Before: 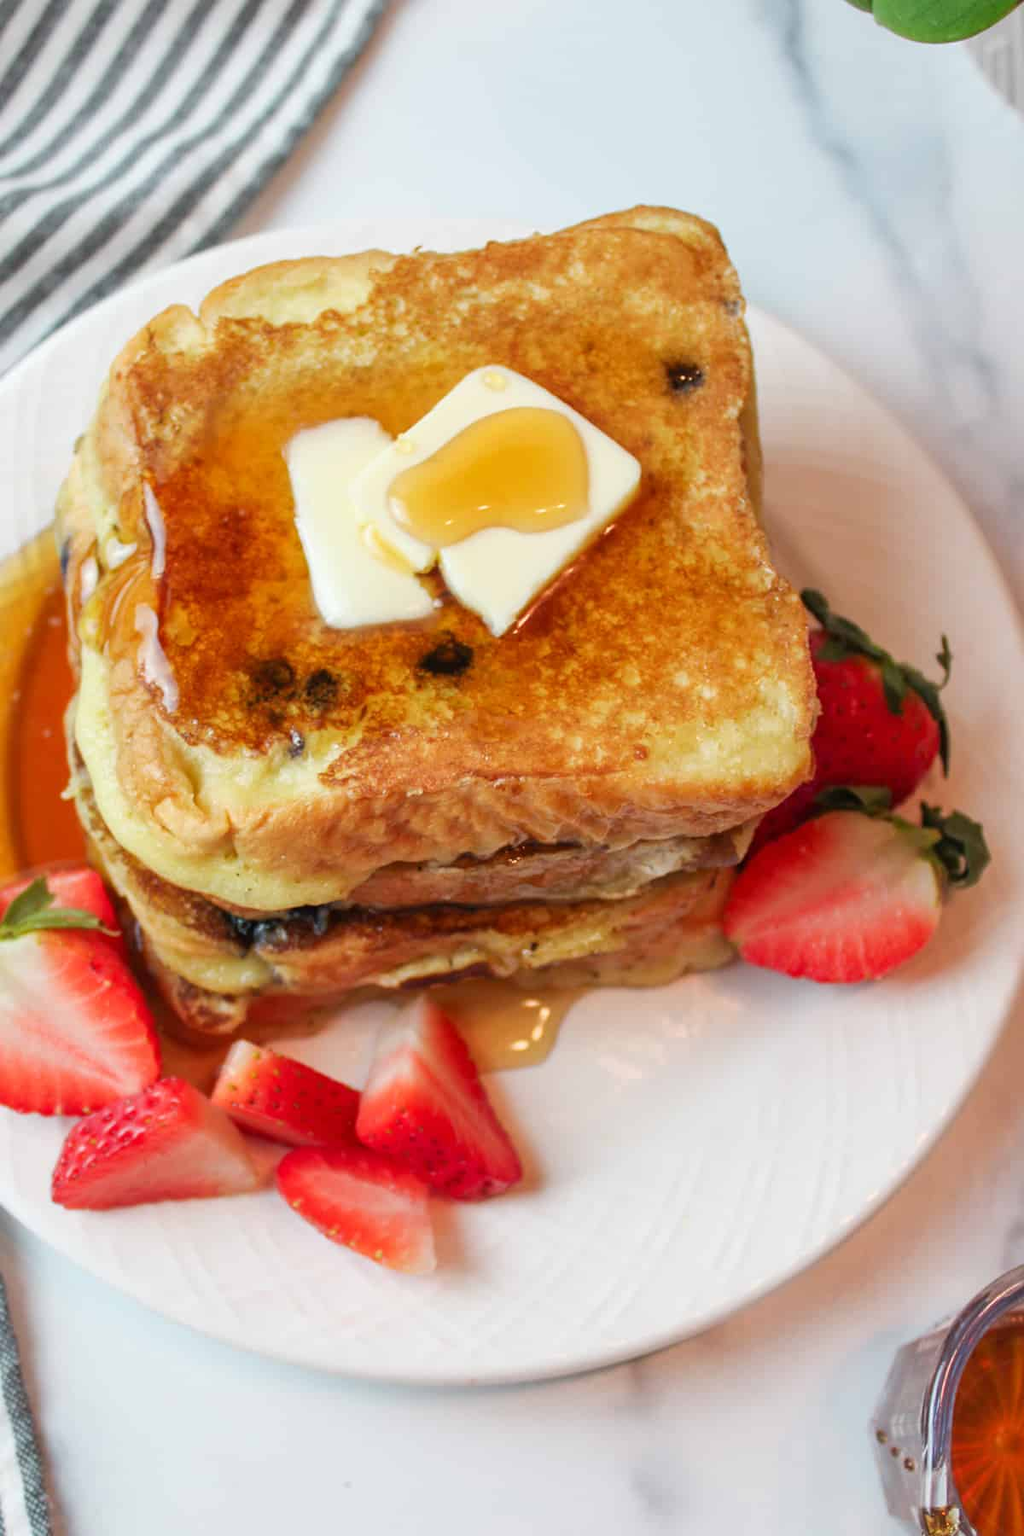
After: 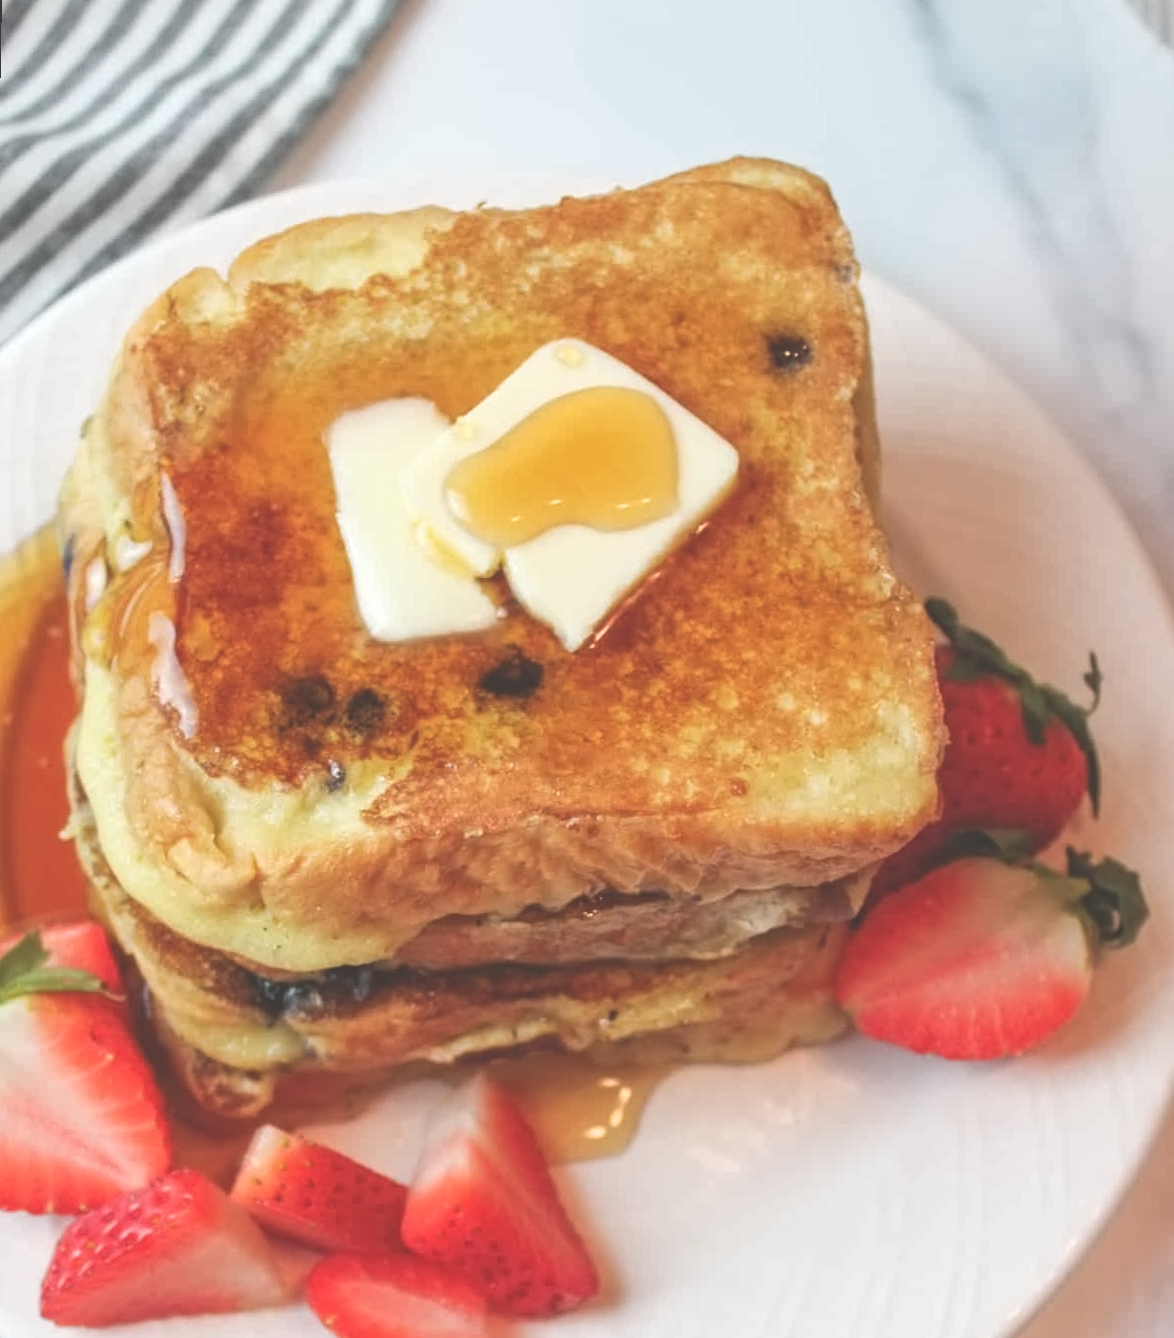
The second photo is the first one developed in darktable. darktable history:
crop: top 3.857%, bottom 21.132%
rotate and perspective: rotation 0.226°, lens shift (vertical) -0.042, crop left 0.023, crop right 0.982, crop top 0.006, crop bottom 0.994
contrast equalizer: y [[0.5 ×6], [0.5 ×6], [0.5 ×6], [0 ×6], [0, 0.039, 0.251, 0.29, 0.293, 0.292]]
exposure: black level correction -0.041, exposure 0.064 EV, compensate highlight preservation false
